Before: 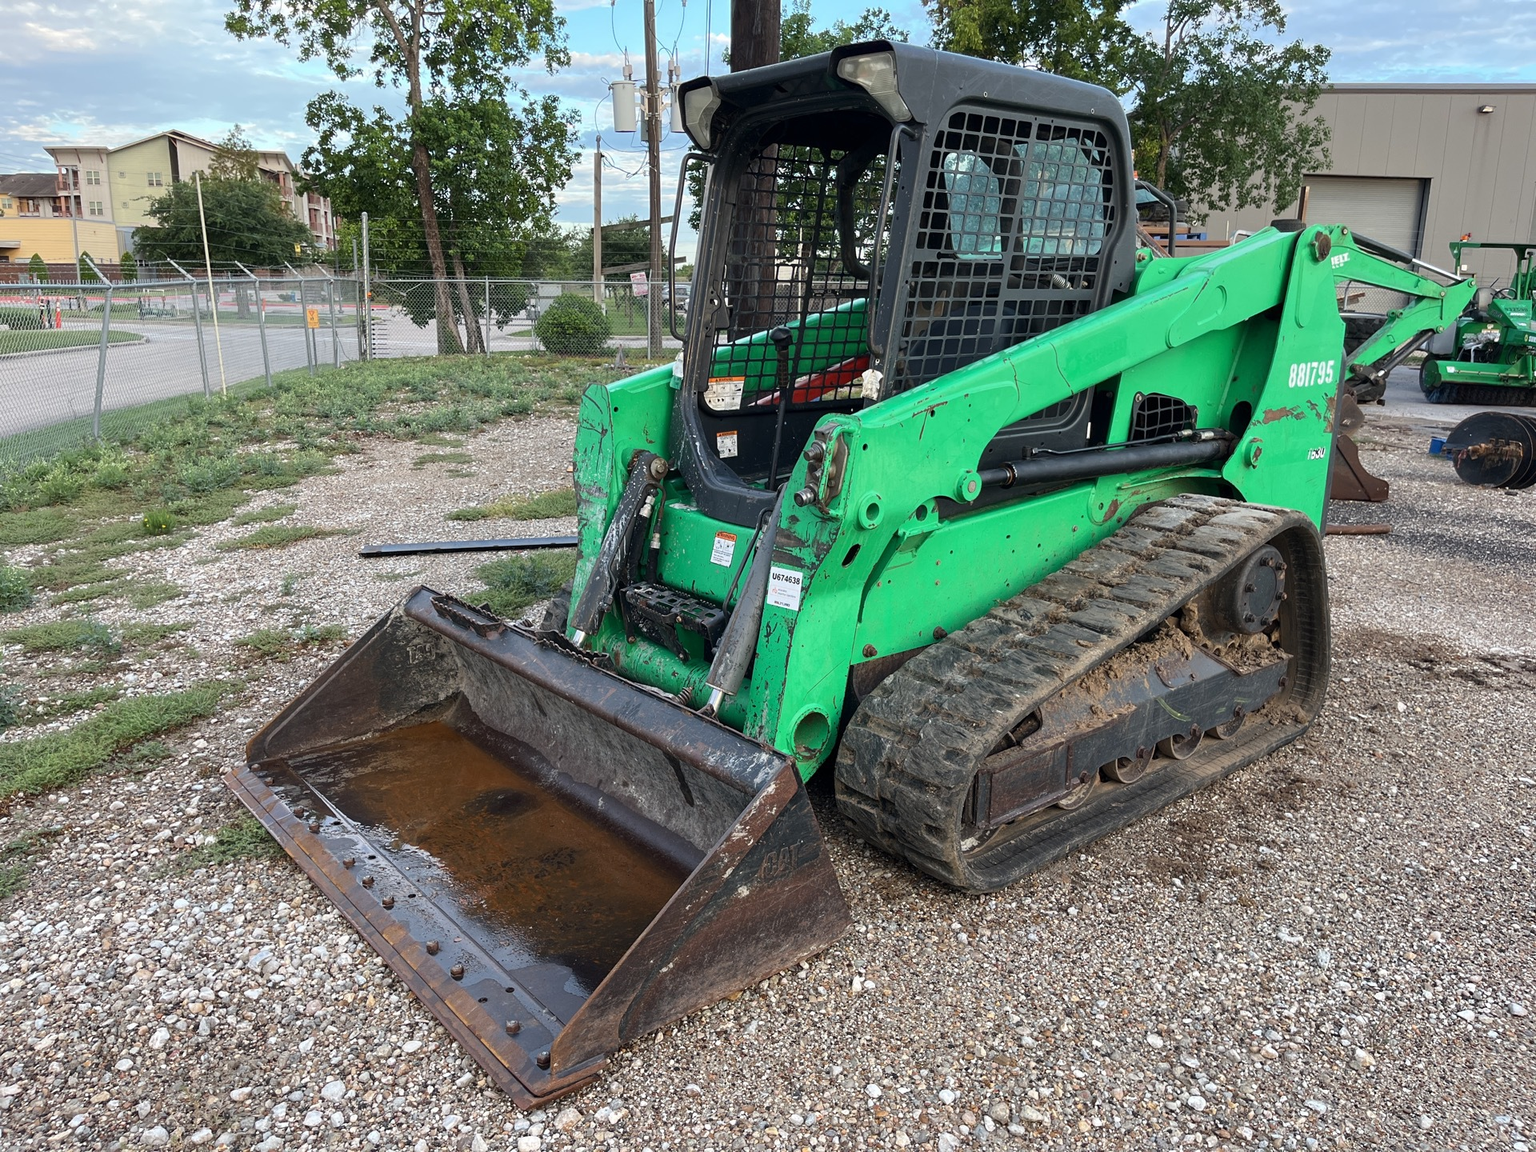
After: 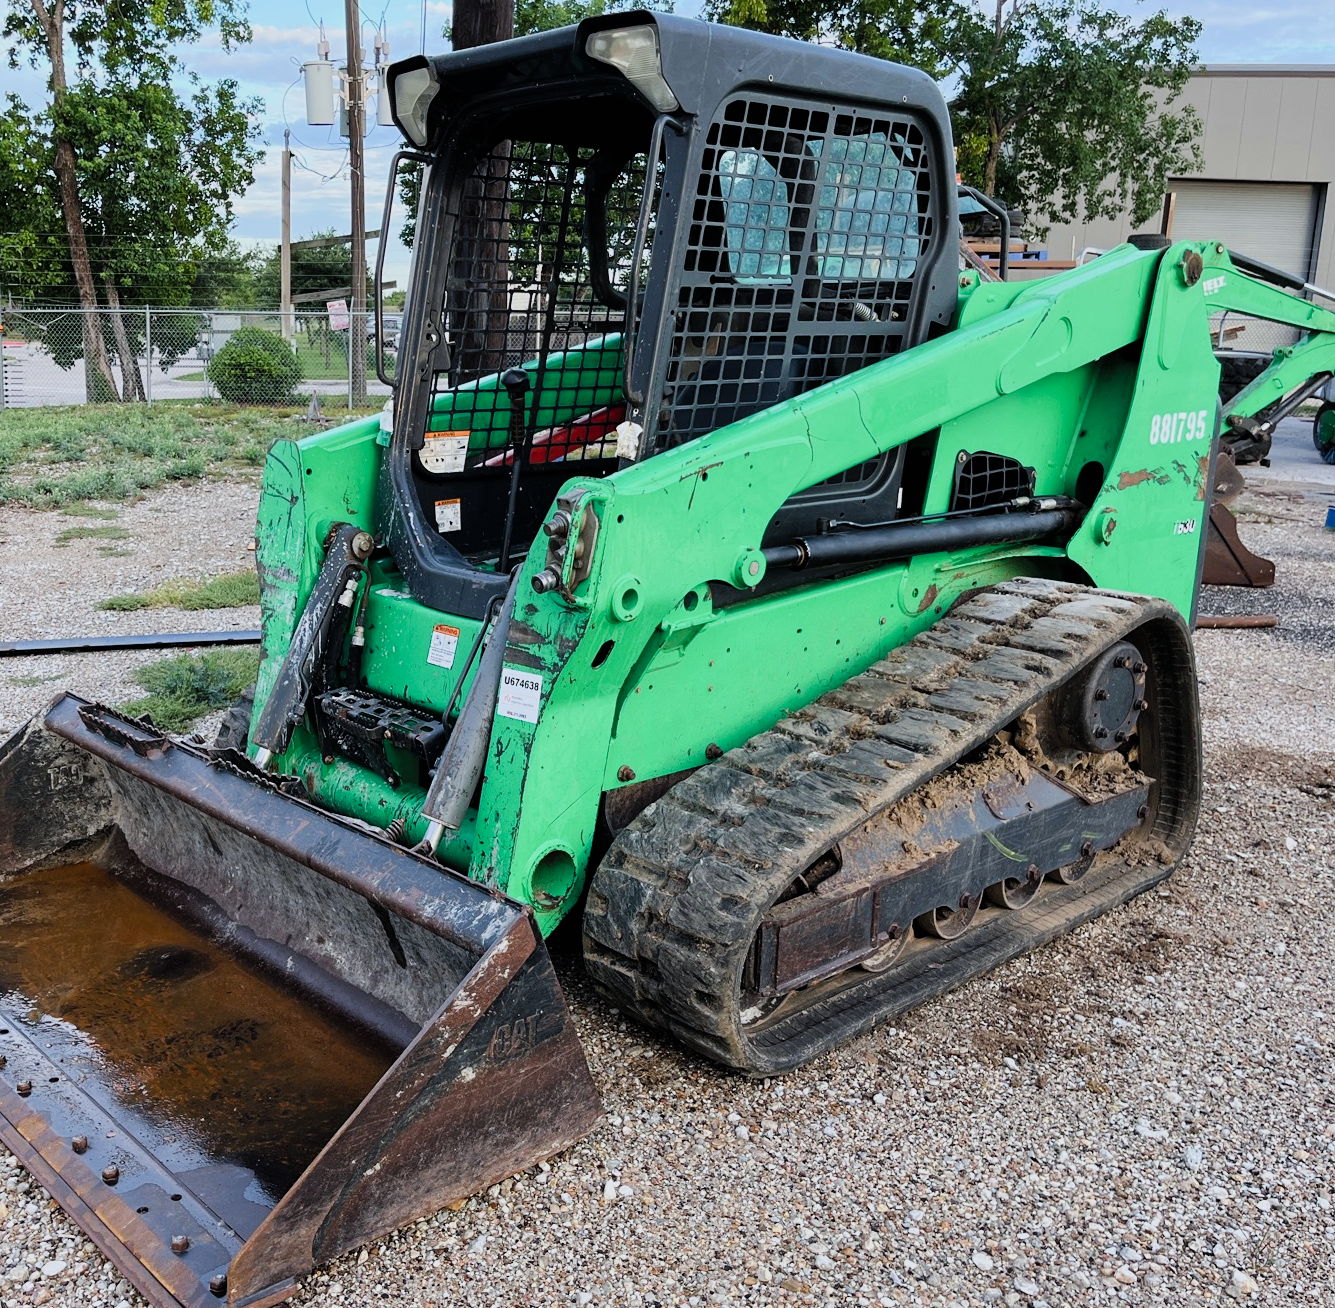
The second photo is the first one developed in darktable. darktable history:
crop and rotate: left 24.034%, top 2.838%, right 6.406%, bottom 6.299%
white balance: red 0.974, blue 1.044
contrast brightness saturation: brightness 0.09, saturation 0.19
filmic rgb: black relative exposure -7.65 EV, white relative exposure 4.56 EV, hardness 3.61
color balance rgb: shadows lift › luminance -20%, power › hue 72.24°, highlights gain › luminance 15%, global offset › hue 171.6°, perceptual saturation grading › highlights -30%, perceptual saturation grading › shadows 20%, global vibrance 30%, contrast 10%
